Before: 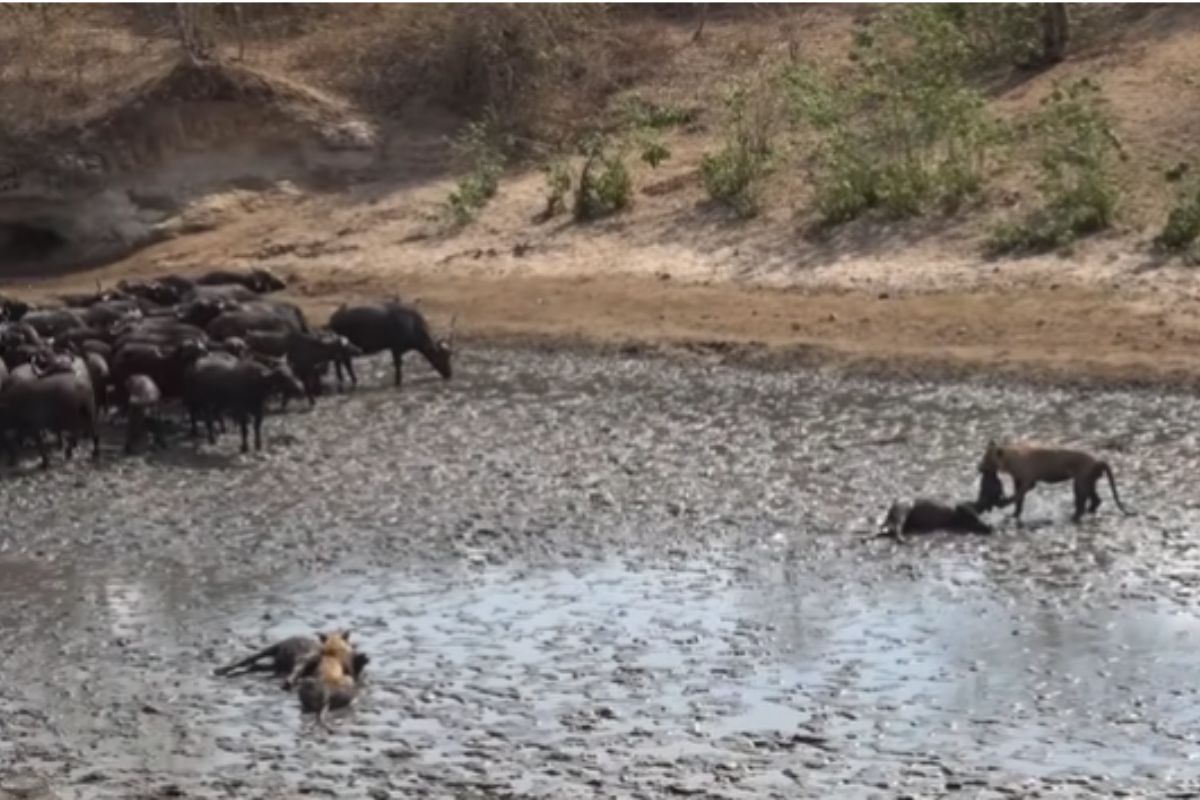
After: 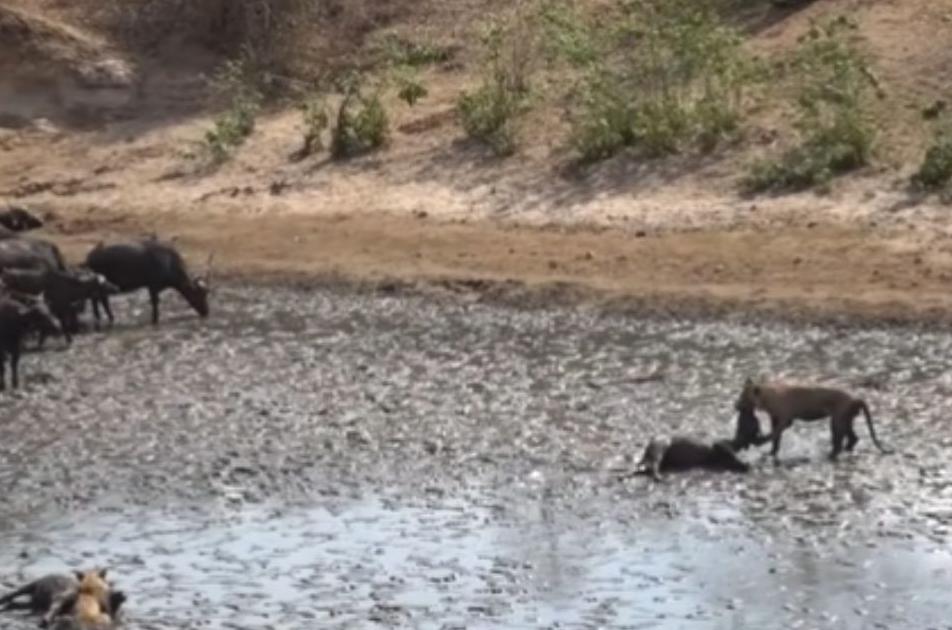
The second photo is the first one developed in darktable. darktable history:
crop and rotate: left 20.299%, top 7.806%, right 0.322%, bottom 13.433%
exposure: exposure 0.153 EV, compensate exposure bias true, compensate highlight preservation false
